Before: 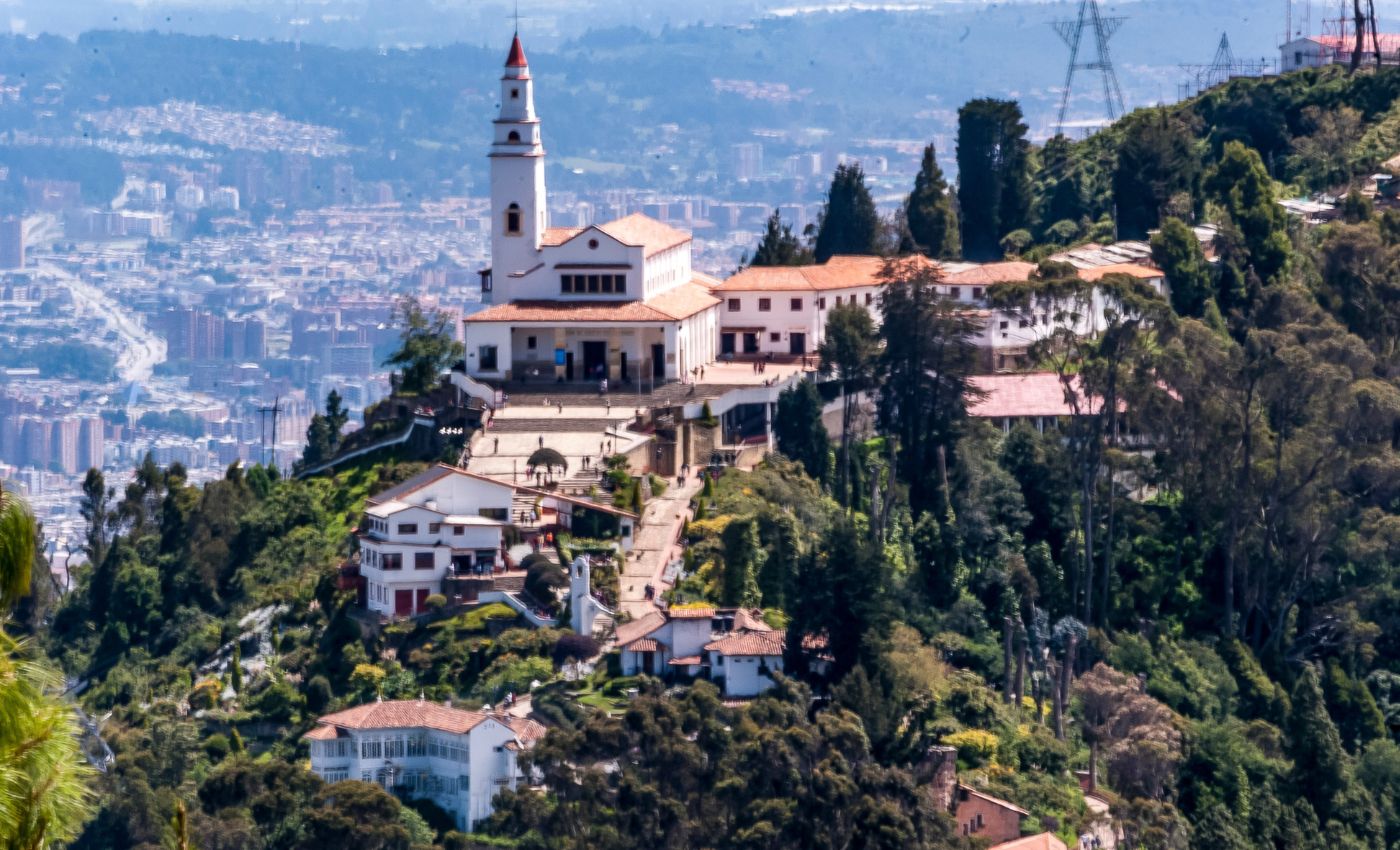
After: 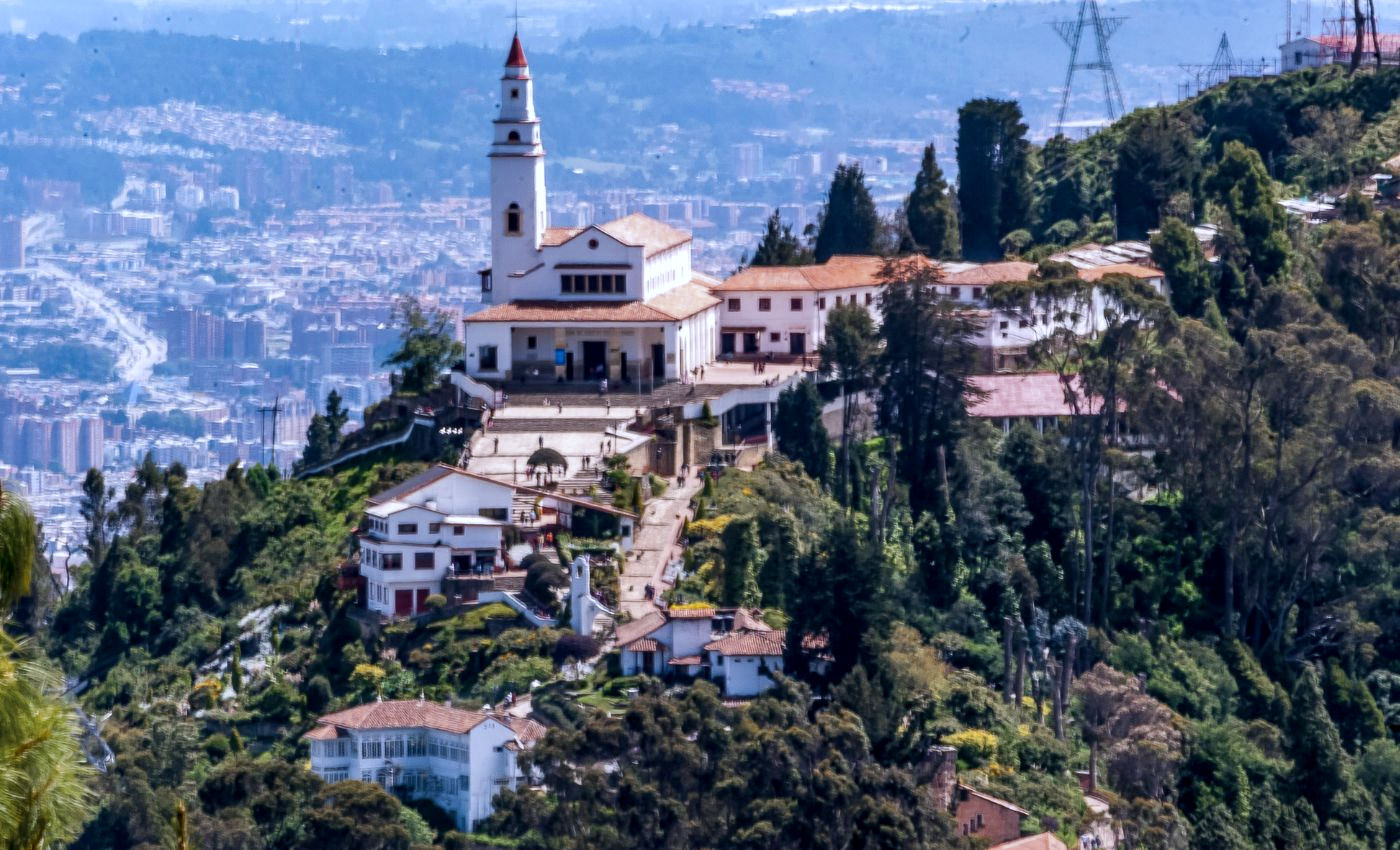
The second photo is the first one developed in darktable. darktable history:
white balance: red 0.954, blue 1.079
local contrast: highlights 100%, shadows 100%, detail 120%, midtone range 0.2
color zones: curves: ch0 [(0.11, 0.396) (0.195, 0.36) (0.25, 0.5) (0.303, 0.412) (0.357, 0.544) (0.75, 0.5) (0.967, 0.328)]; ch1 [(0, 0.468) (0.112, 0.512) (0.202, 0.6) (0.25, 0.5) (0.307, 0.352) (0.357, 0.544) (0.75, 0.5) (0.963, 0.524)]
